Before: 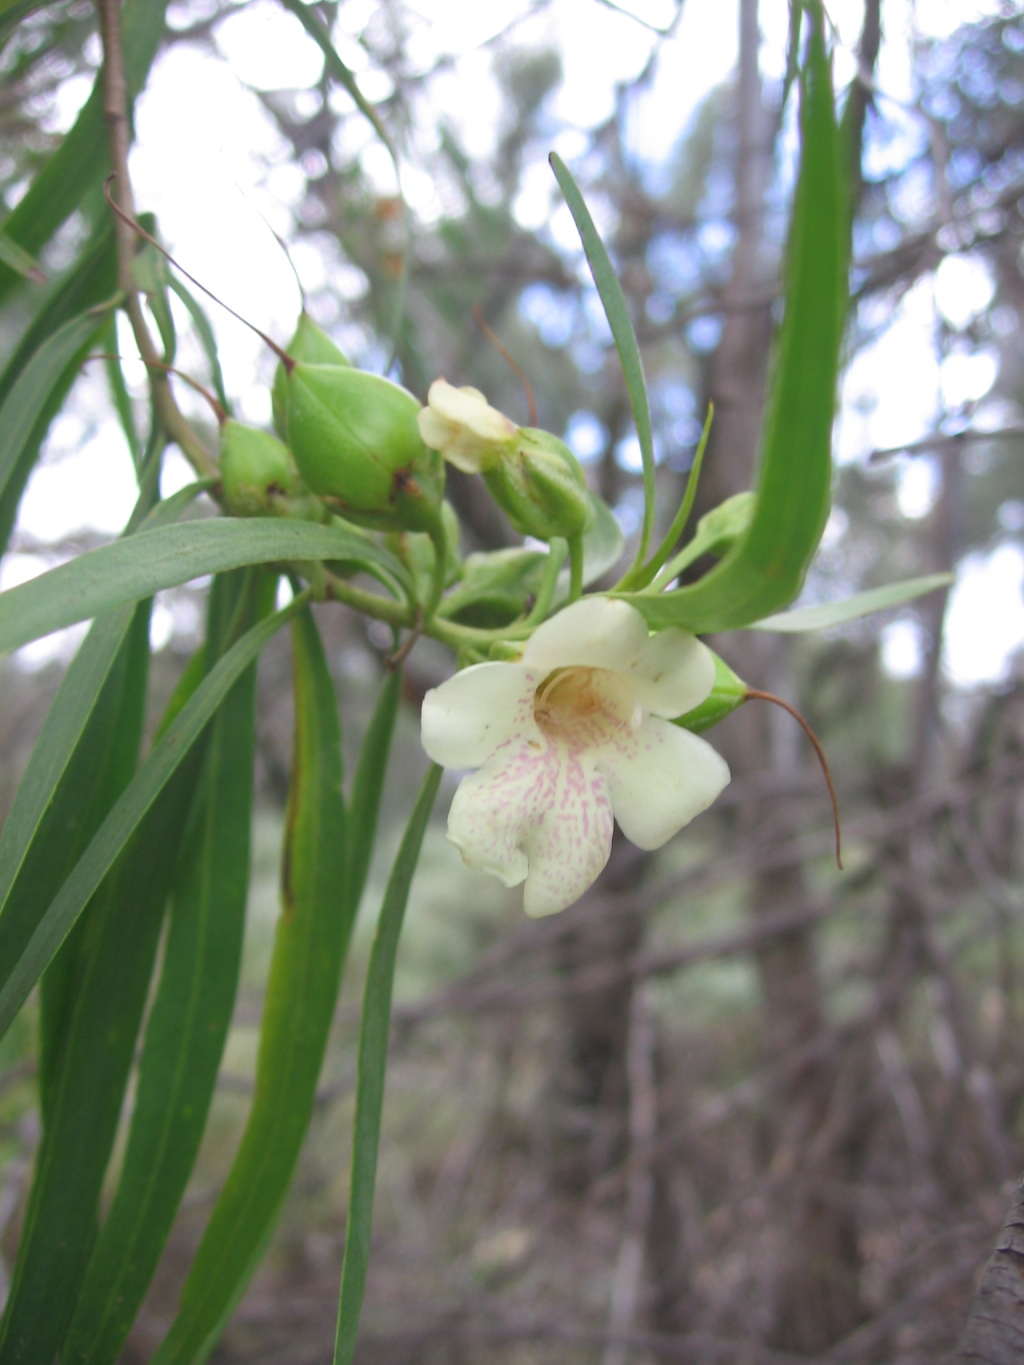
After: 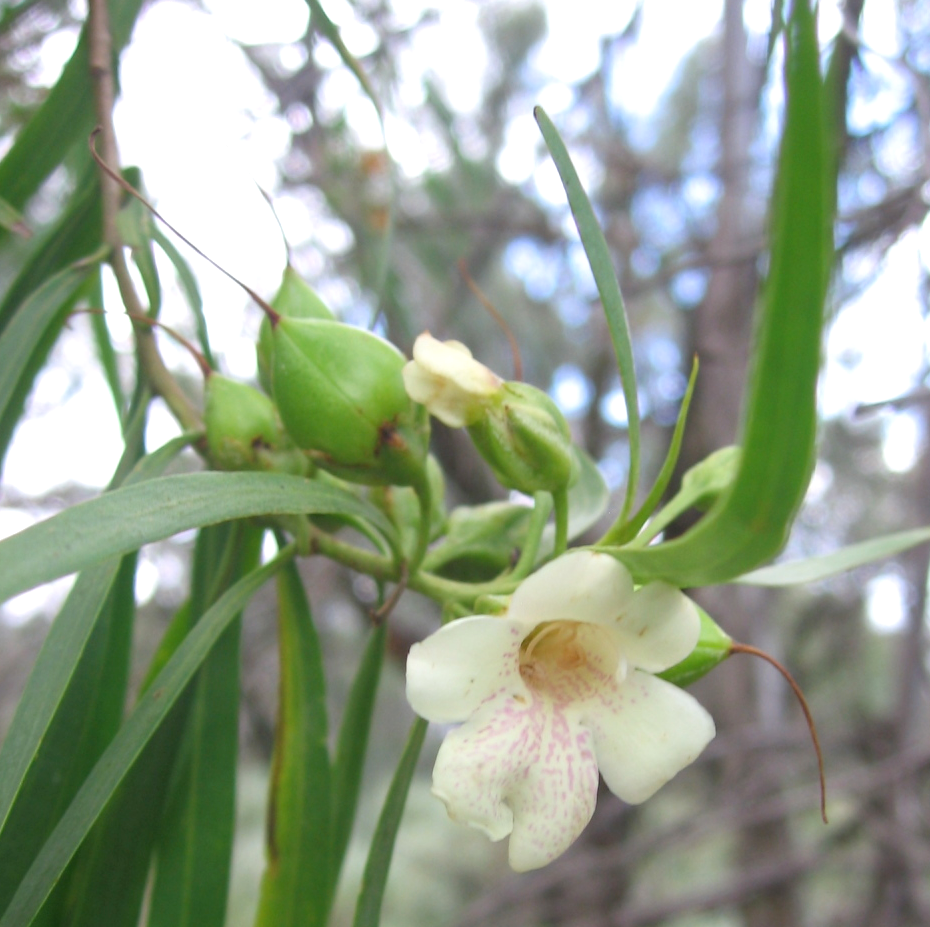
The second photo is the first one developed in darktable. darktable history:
exposure: exposure 0.191 EV, compensate exposure bias true, compensate highlight preservation false
crop: left 1.552%, top 3.43%, right 7.592%, bottom 28.461%
